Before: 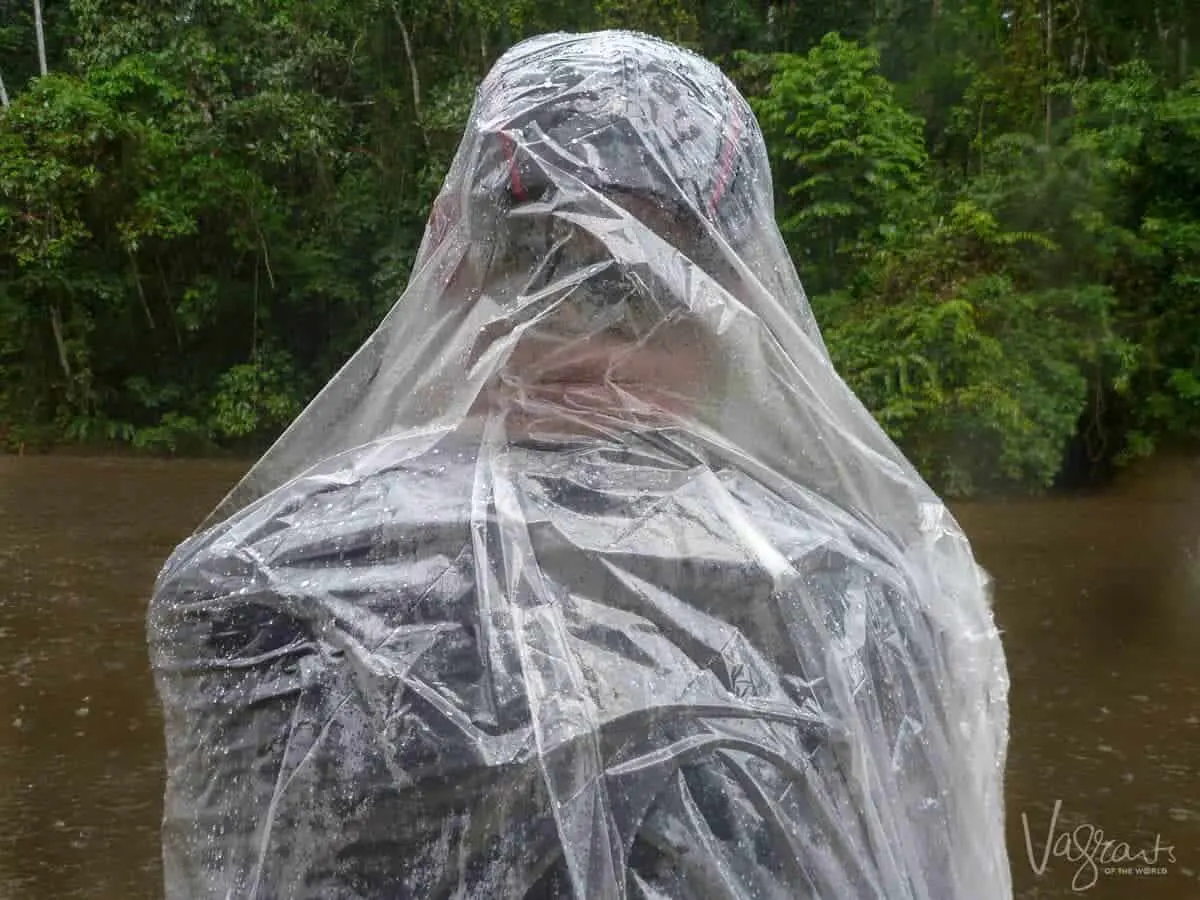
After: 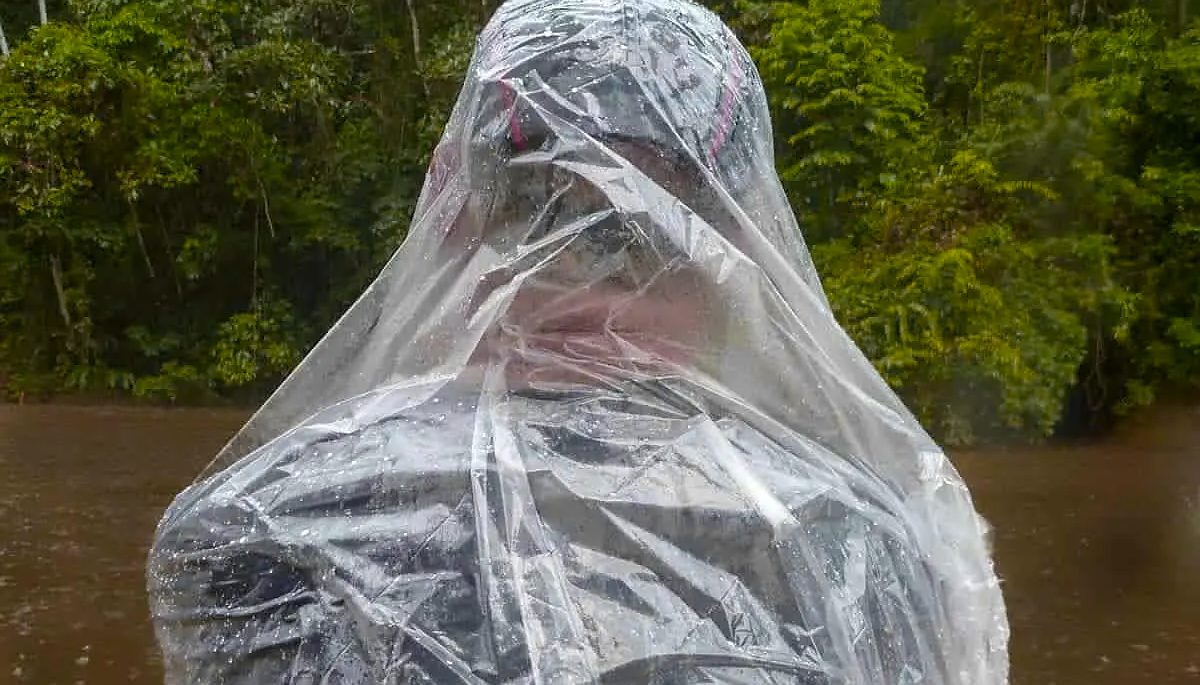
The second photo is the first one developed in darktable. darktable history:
crop: top 5.689%, bottom 18.155%
sharpen: radius 1.023
color balance rgb: power › luminance 1.695%, perceptual saturation grading › global saturation 19.433%, hue shift -12.29°
